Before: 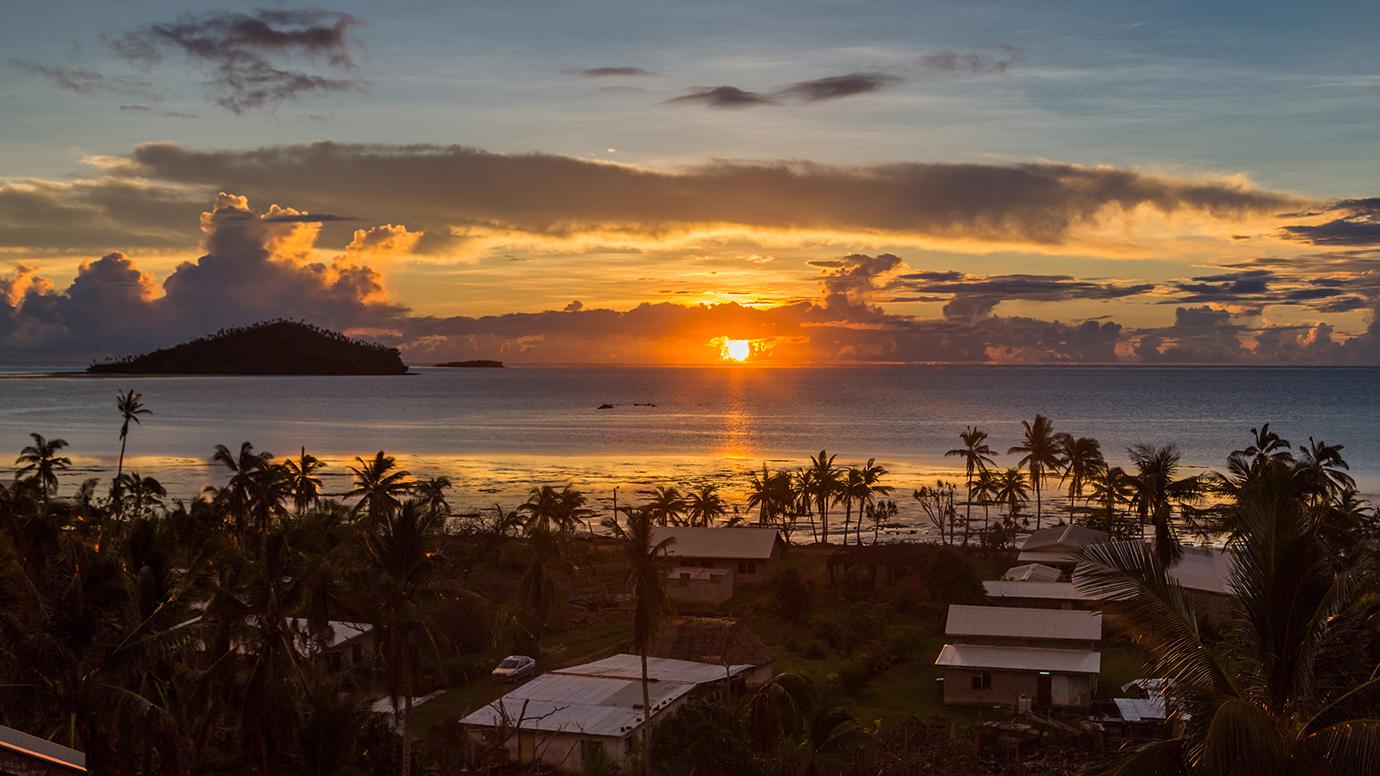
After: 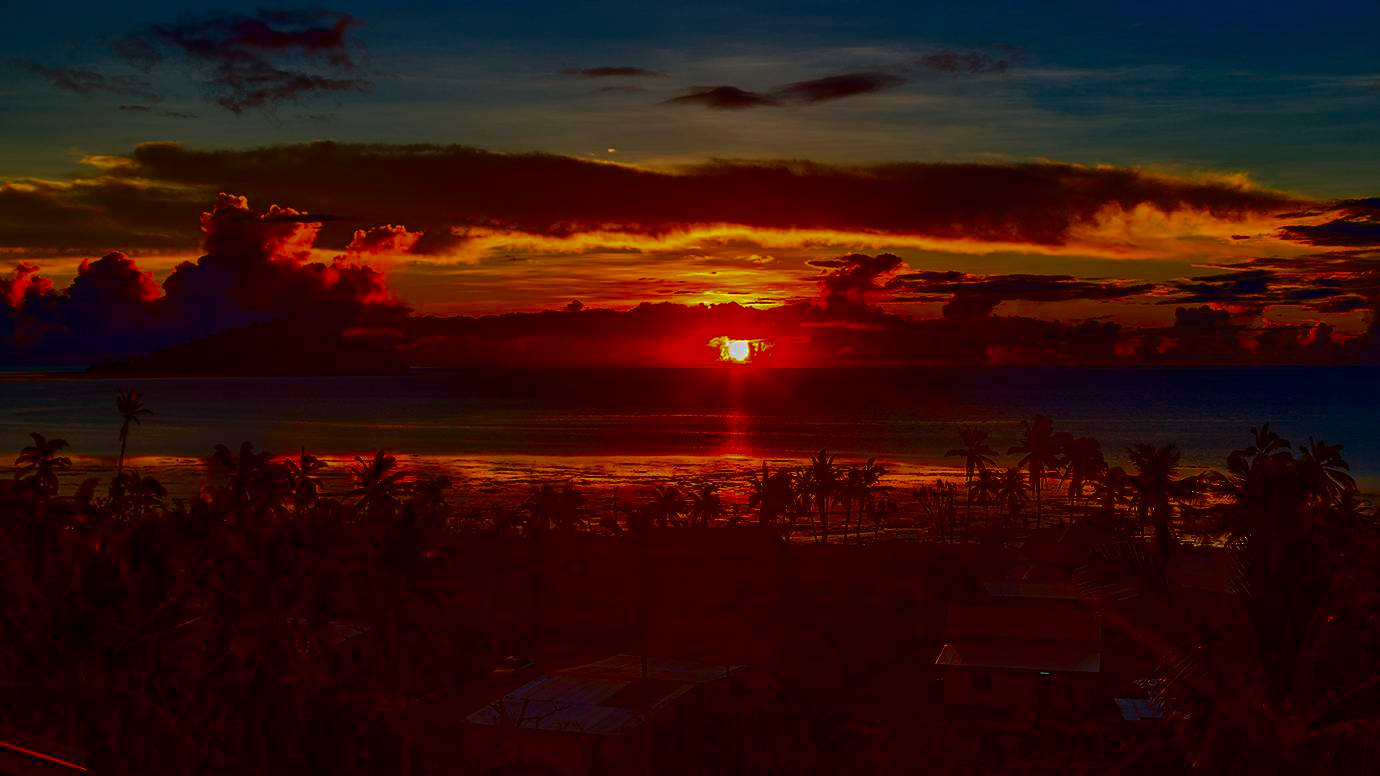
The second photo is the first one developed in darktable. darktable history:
contrast brightness saturation: brightness -0.985, saturation 0.993
